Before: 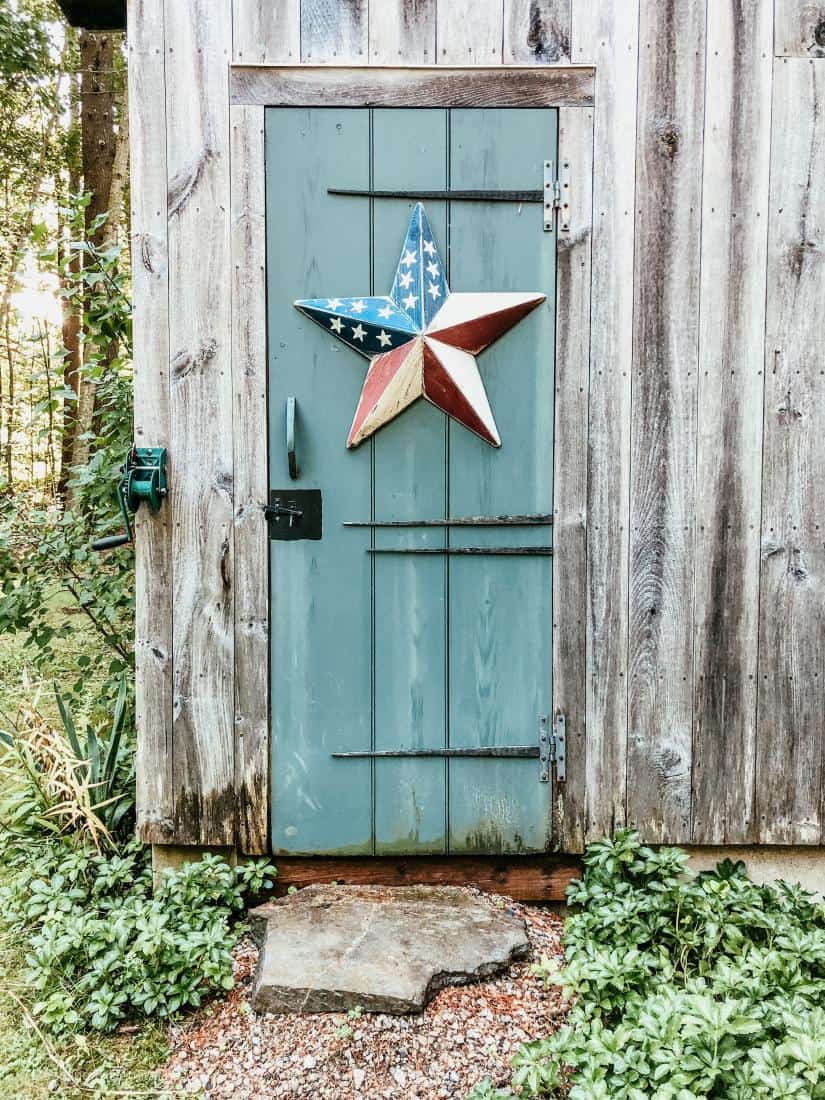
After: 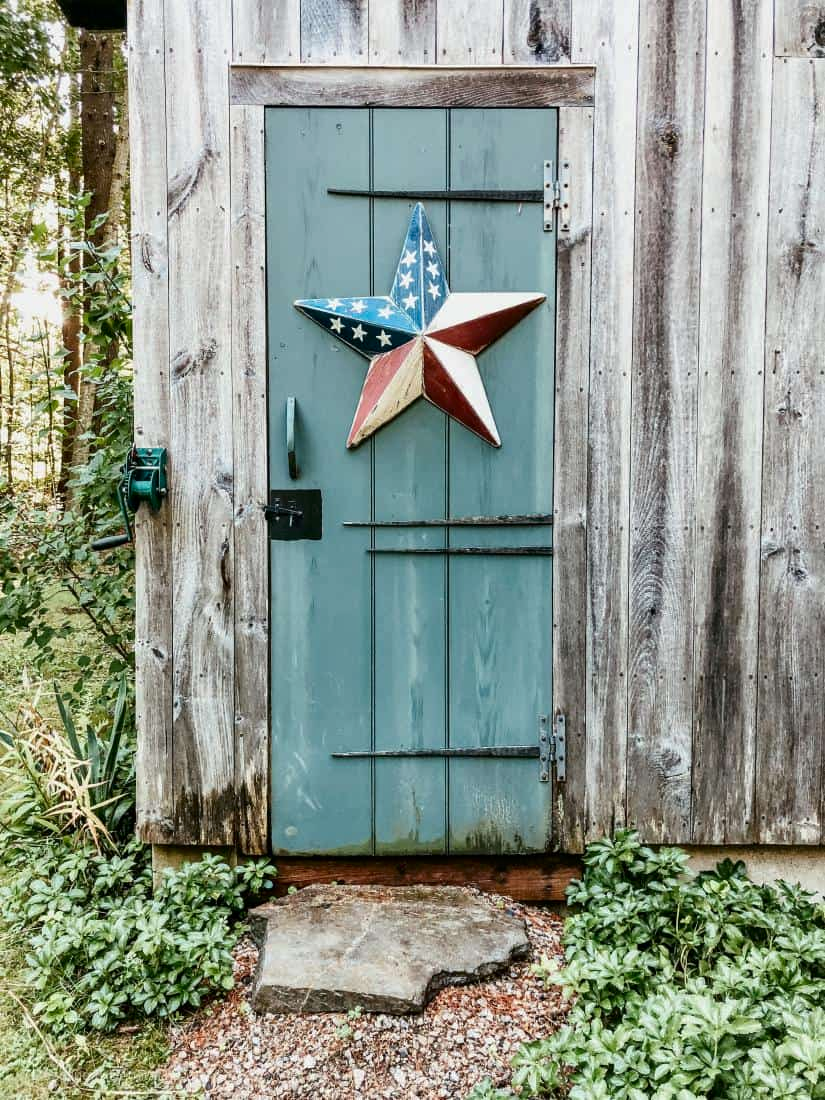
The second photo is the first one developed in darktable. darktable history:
contrast brightness saturation: brightness -0.093
